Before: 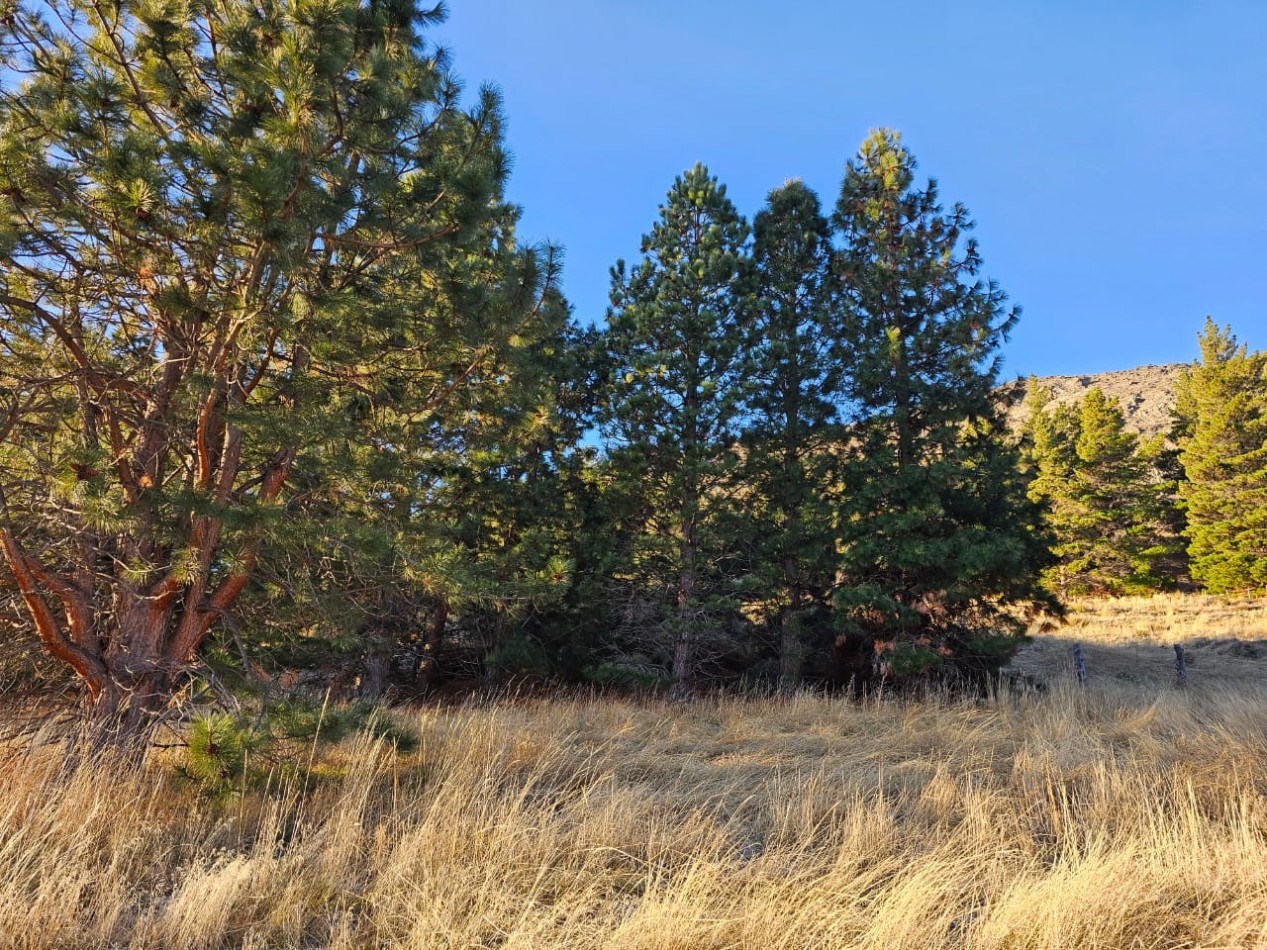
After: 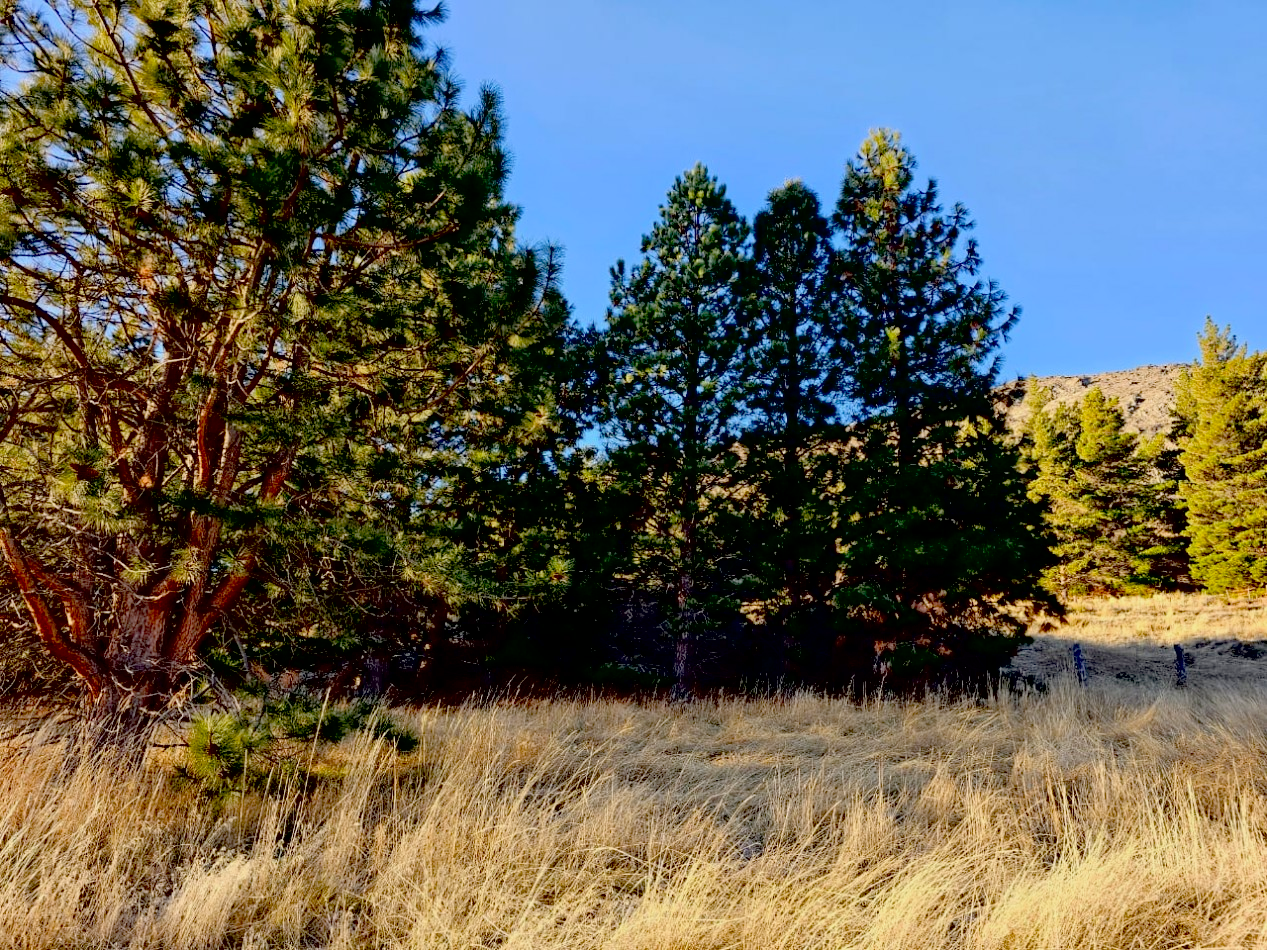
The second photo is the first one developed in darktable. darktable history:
exposure: black level correction 0.046, exposure -0.228 EV, compensate highlight preservation false
contrast brightness saturation: brightness 0.15
